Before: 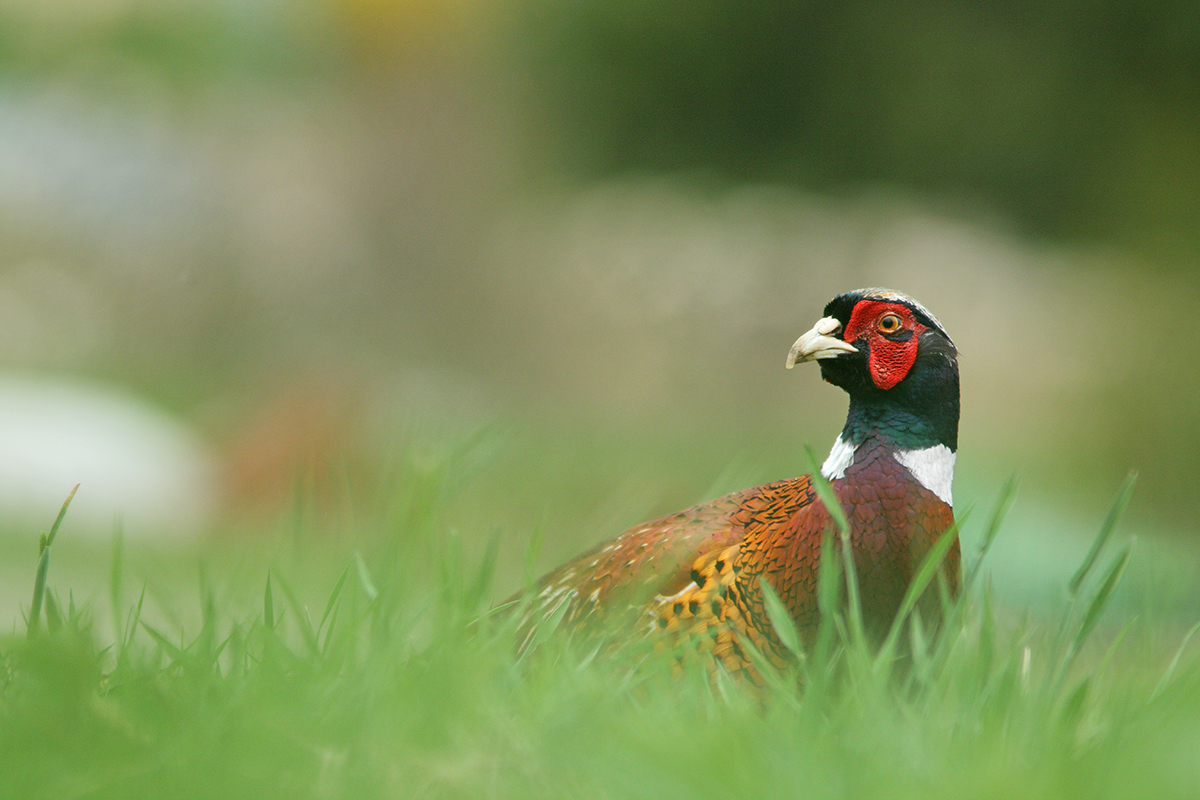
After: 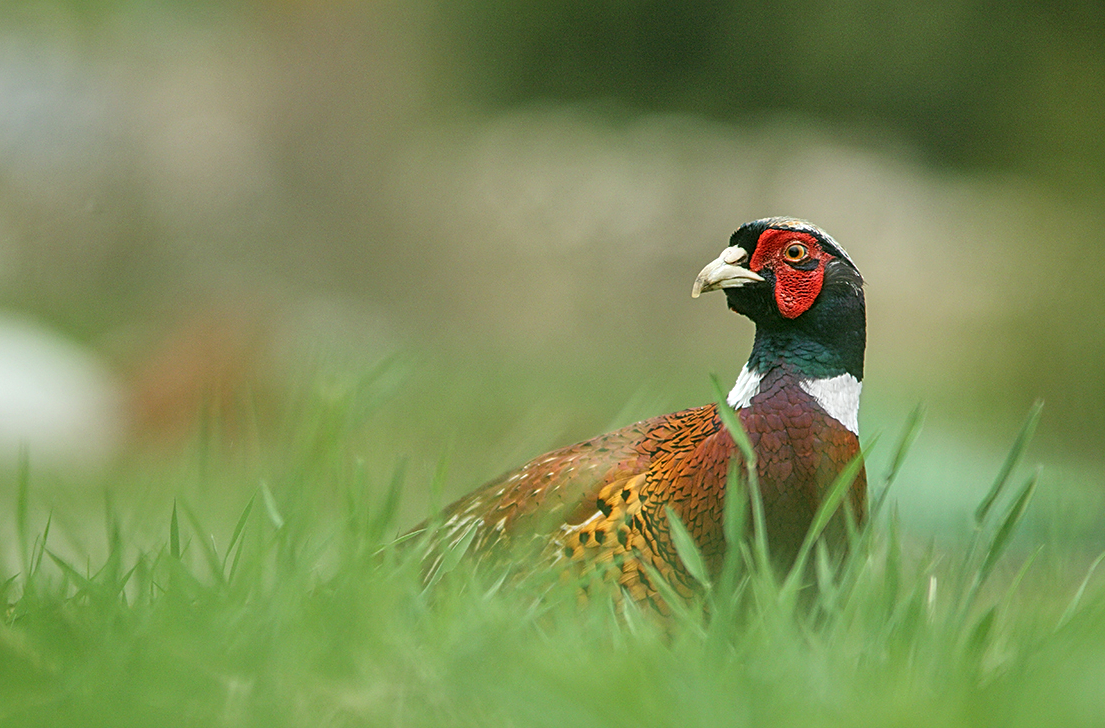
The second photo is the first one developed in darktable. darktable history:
local contrast: on, module defaults
sharpen: on, module defaults
crop and rotate: left 7.858%, top 8.878%
shadows and highlights: low approximation 0.01, soften with gaussian
